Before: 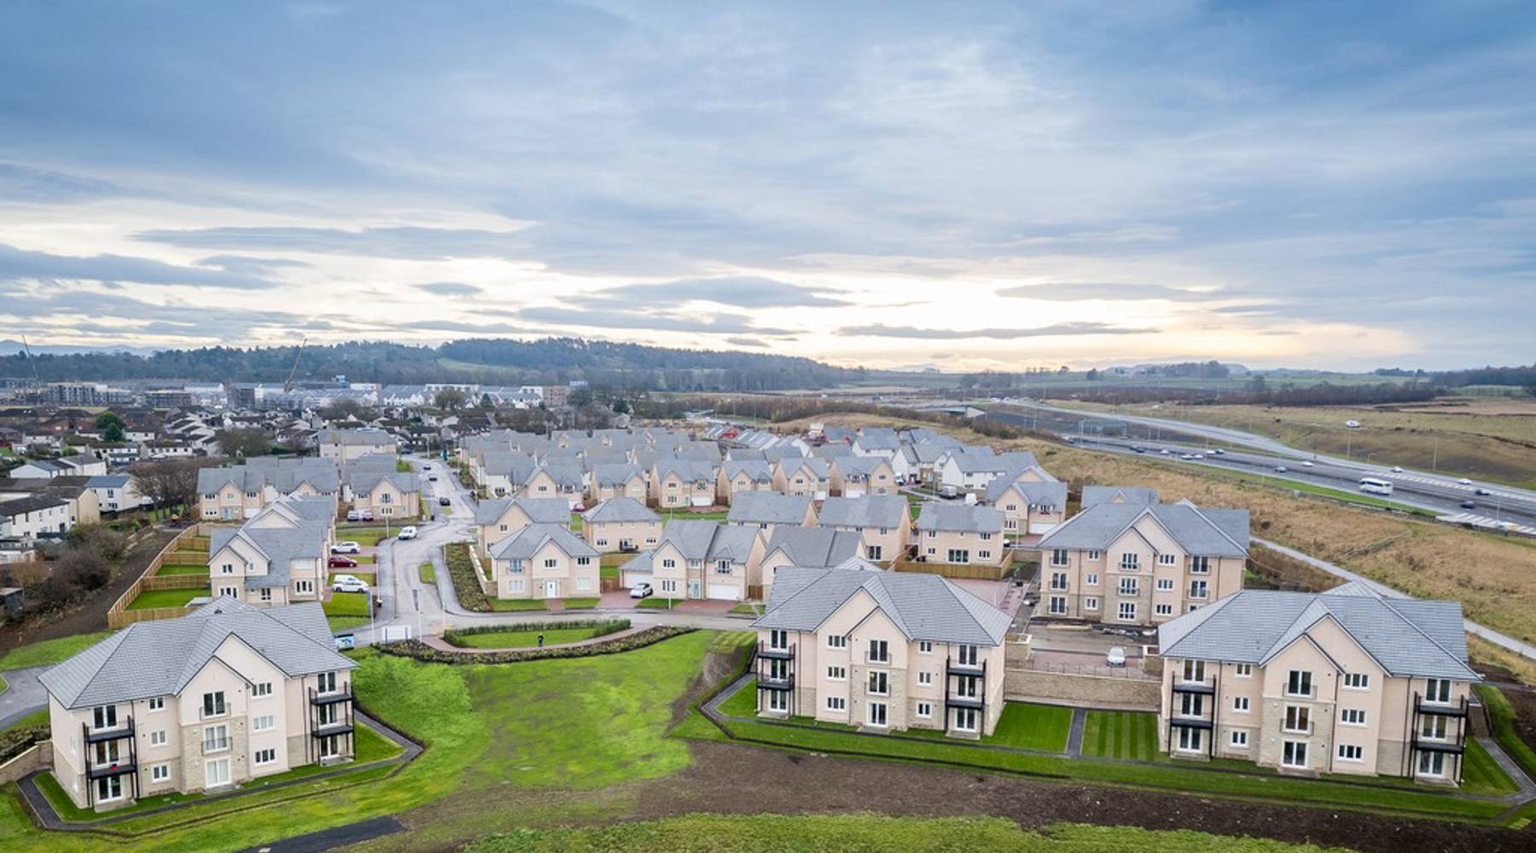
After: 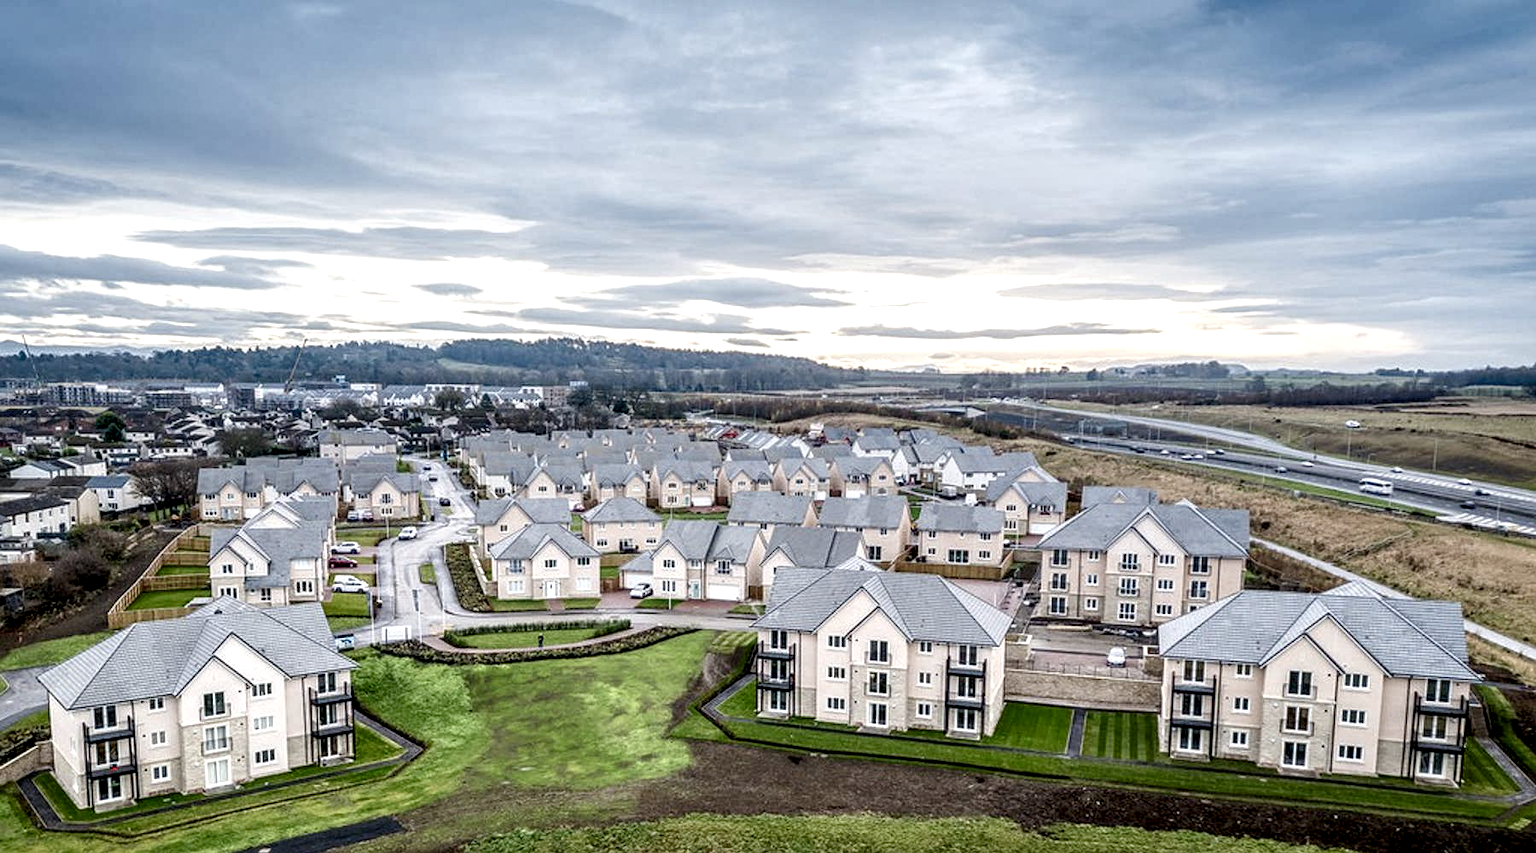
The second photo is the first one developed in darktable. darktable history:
sharpen: amount 0.205
local contrast: highlights 17%, detail 186%
color balance rgb: perceptual saturation grading › global saturation -11.133%, perceptual saturation grading › highlights -26.988%, perceptual saturation grading › shadows 21.153%, global vibrance 20%
contrast brightness saturation: saturation -0.047
